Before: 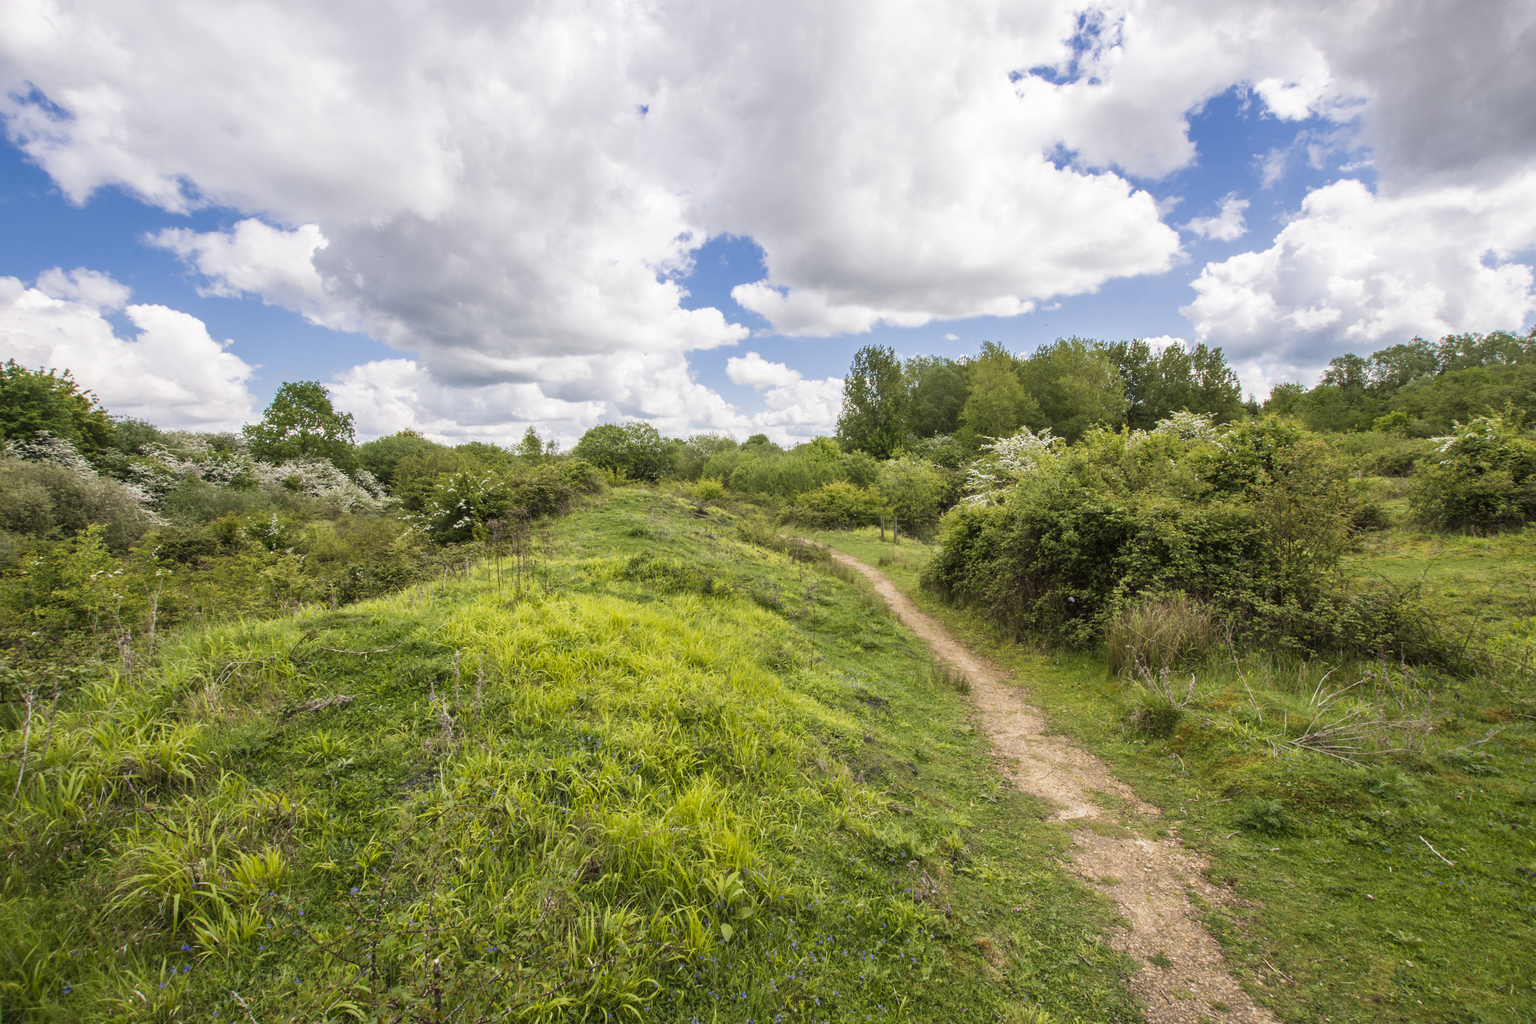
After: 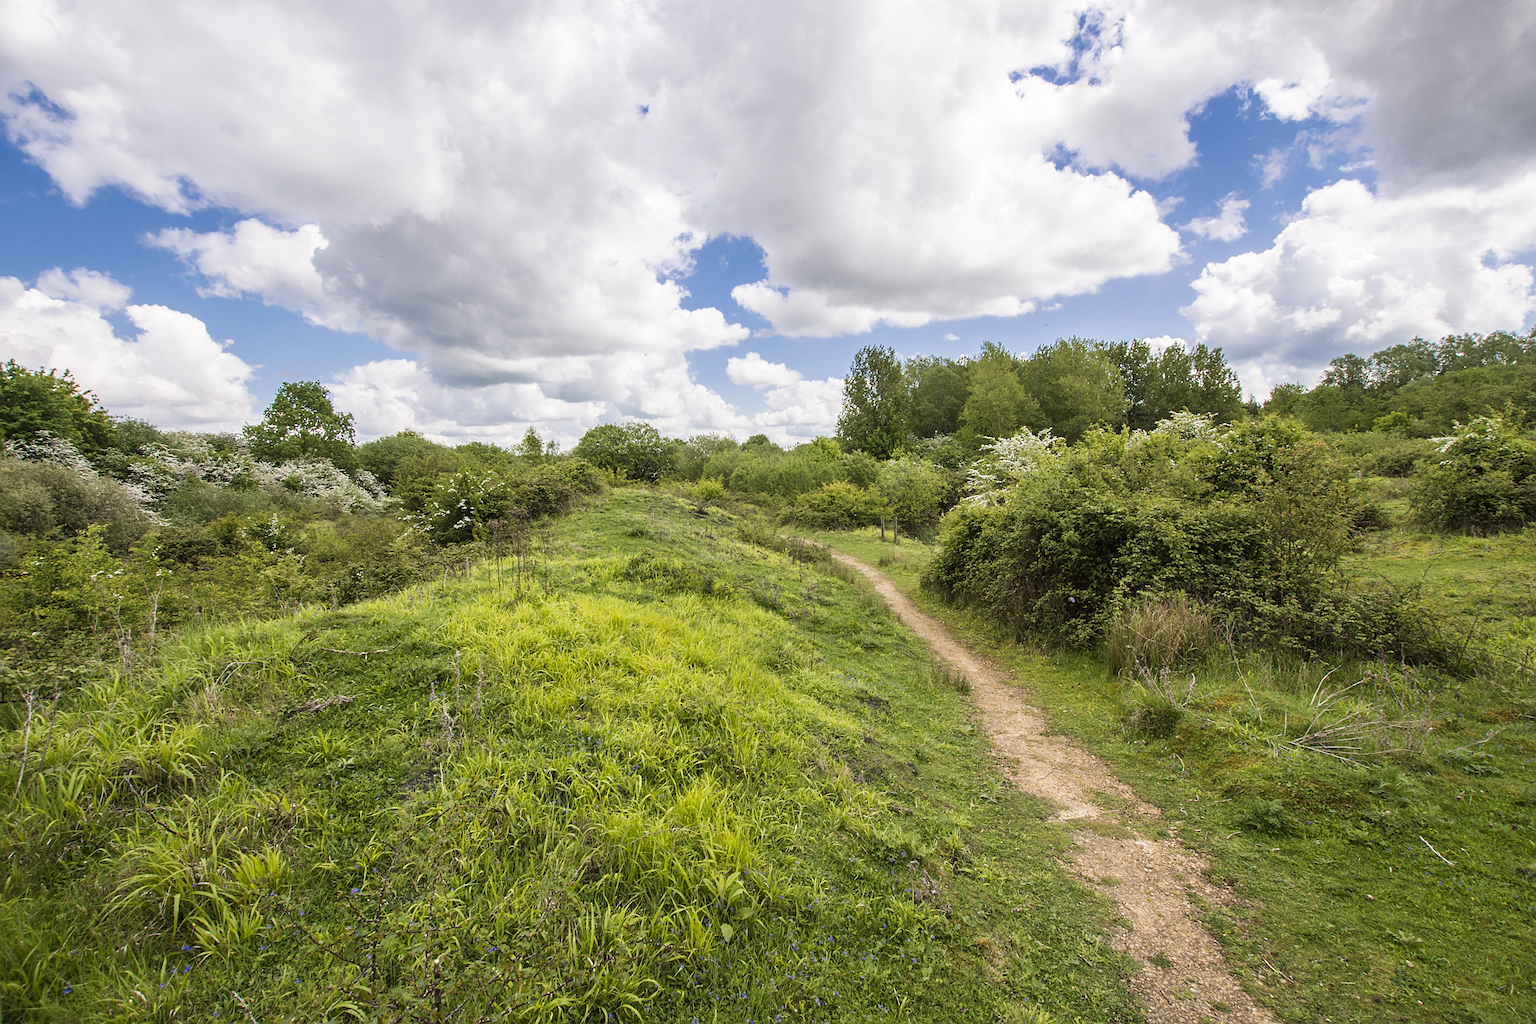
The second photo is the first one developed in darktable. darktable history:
sharpen: on, module defaults
contrast brightness saturation: contrast 0.07
